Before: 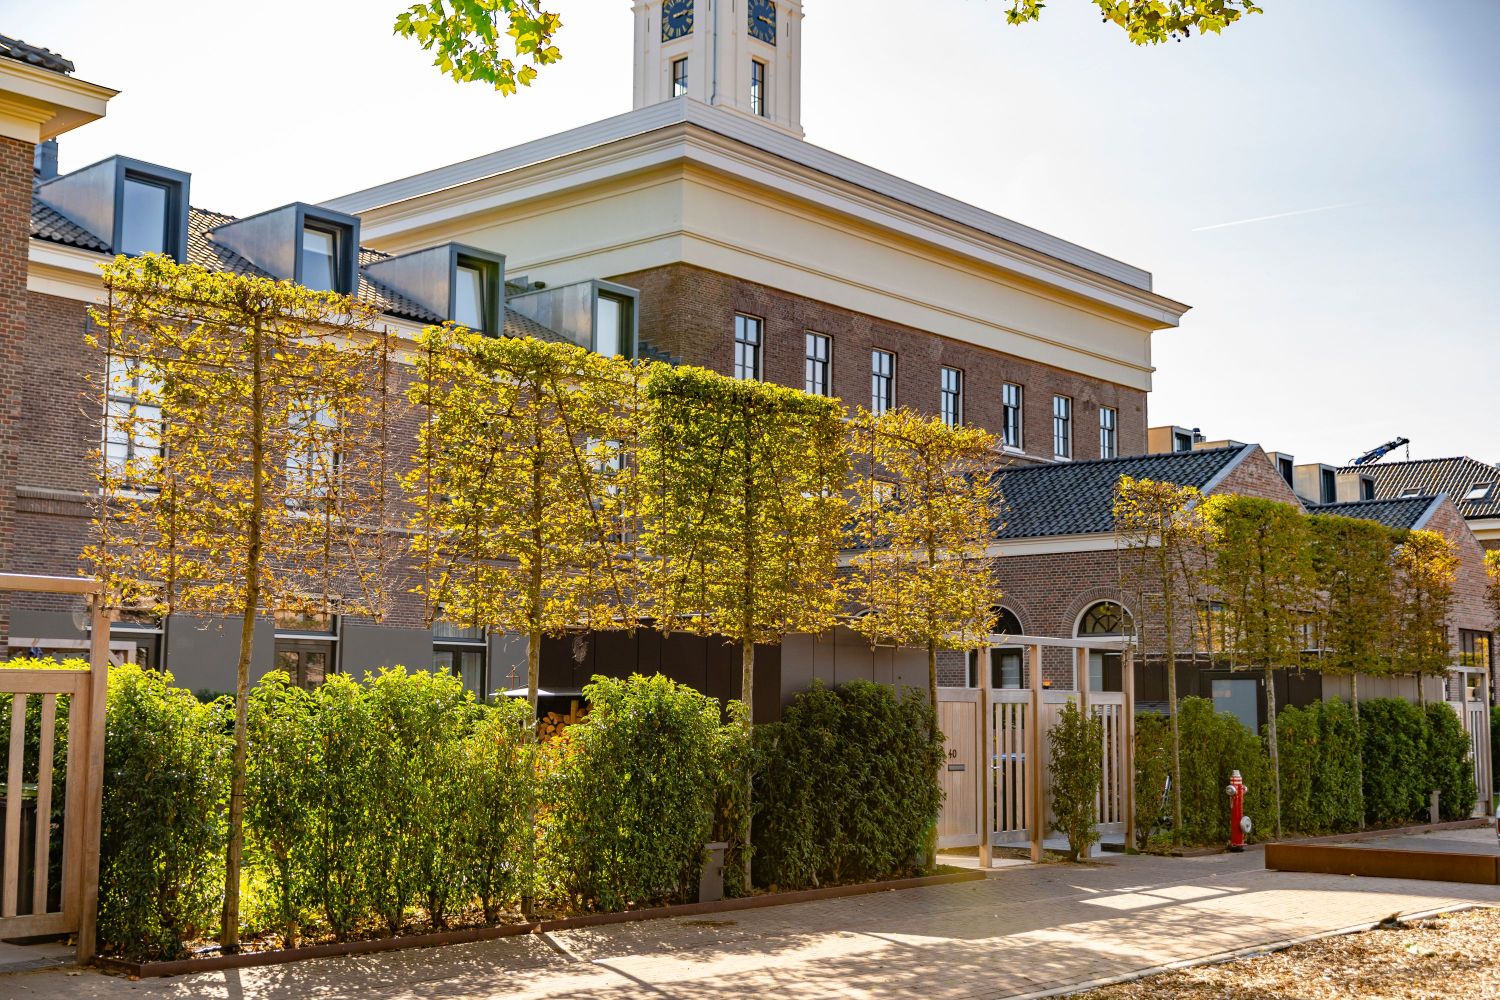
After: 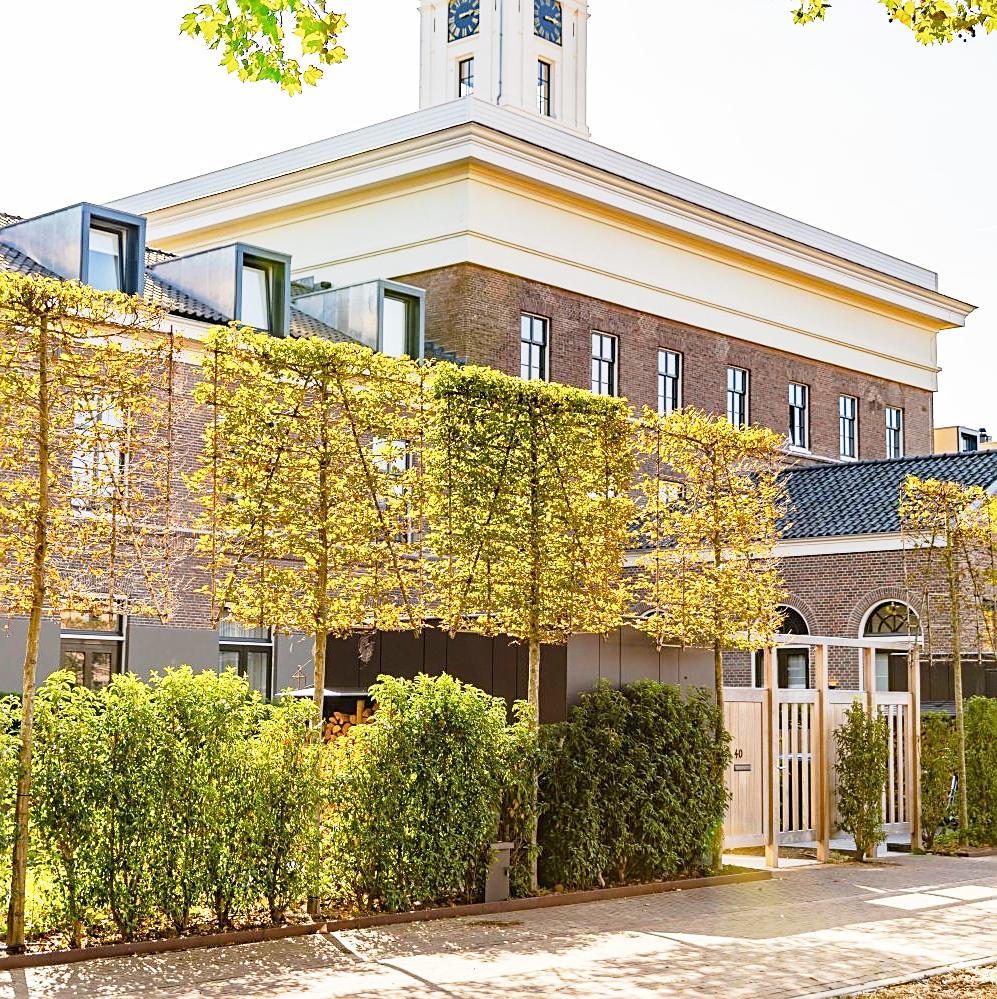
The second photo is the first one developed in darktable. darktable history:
crop and rotate: left 14.317%, right 19.191%
sharpen: on, module defaults
exposure: exposure 0.669 EV, compensate exposure bias true, compensate highlight preservation false
base curve: curves: ch0 [(0, 0) (0.088, 0.125) (0.176, 0.251) (0.354, 0.501) (0.613, 0.749) (1, 0.877)], preserve colors none
